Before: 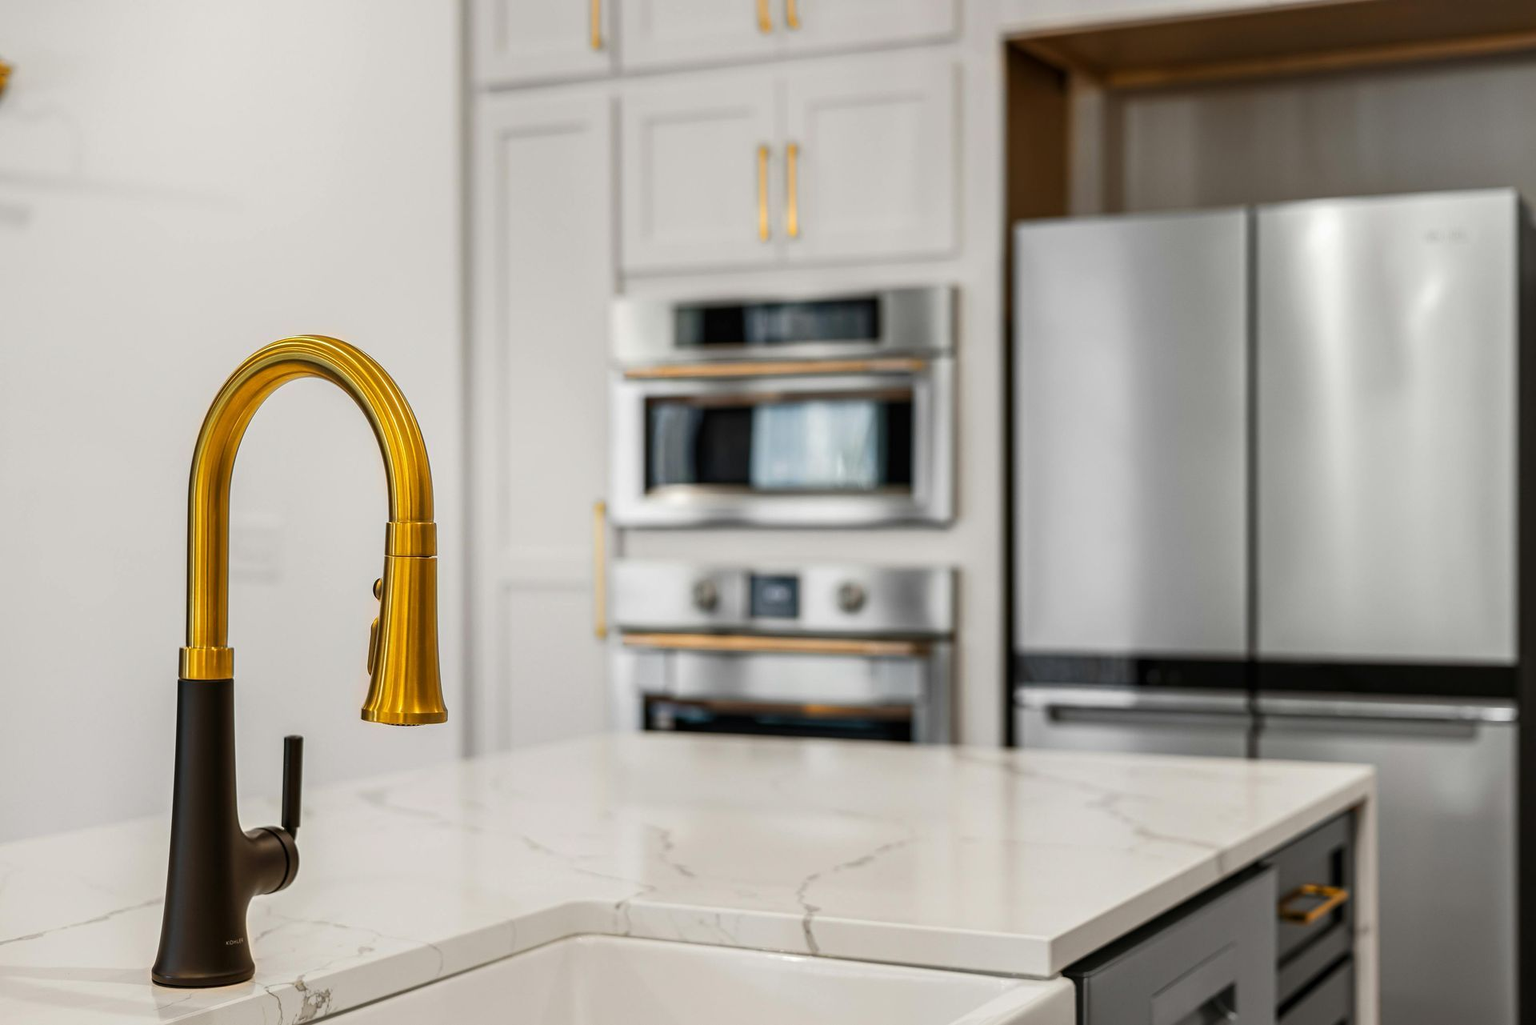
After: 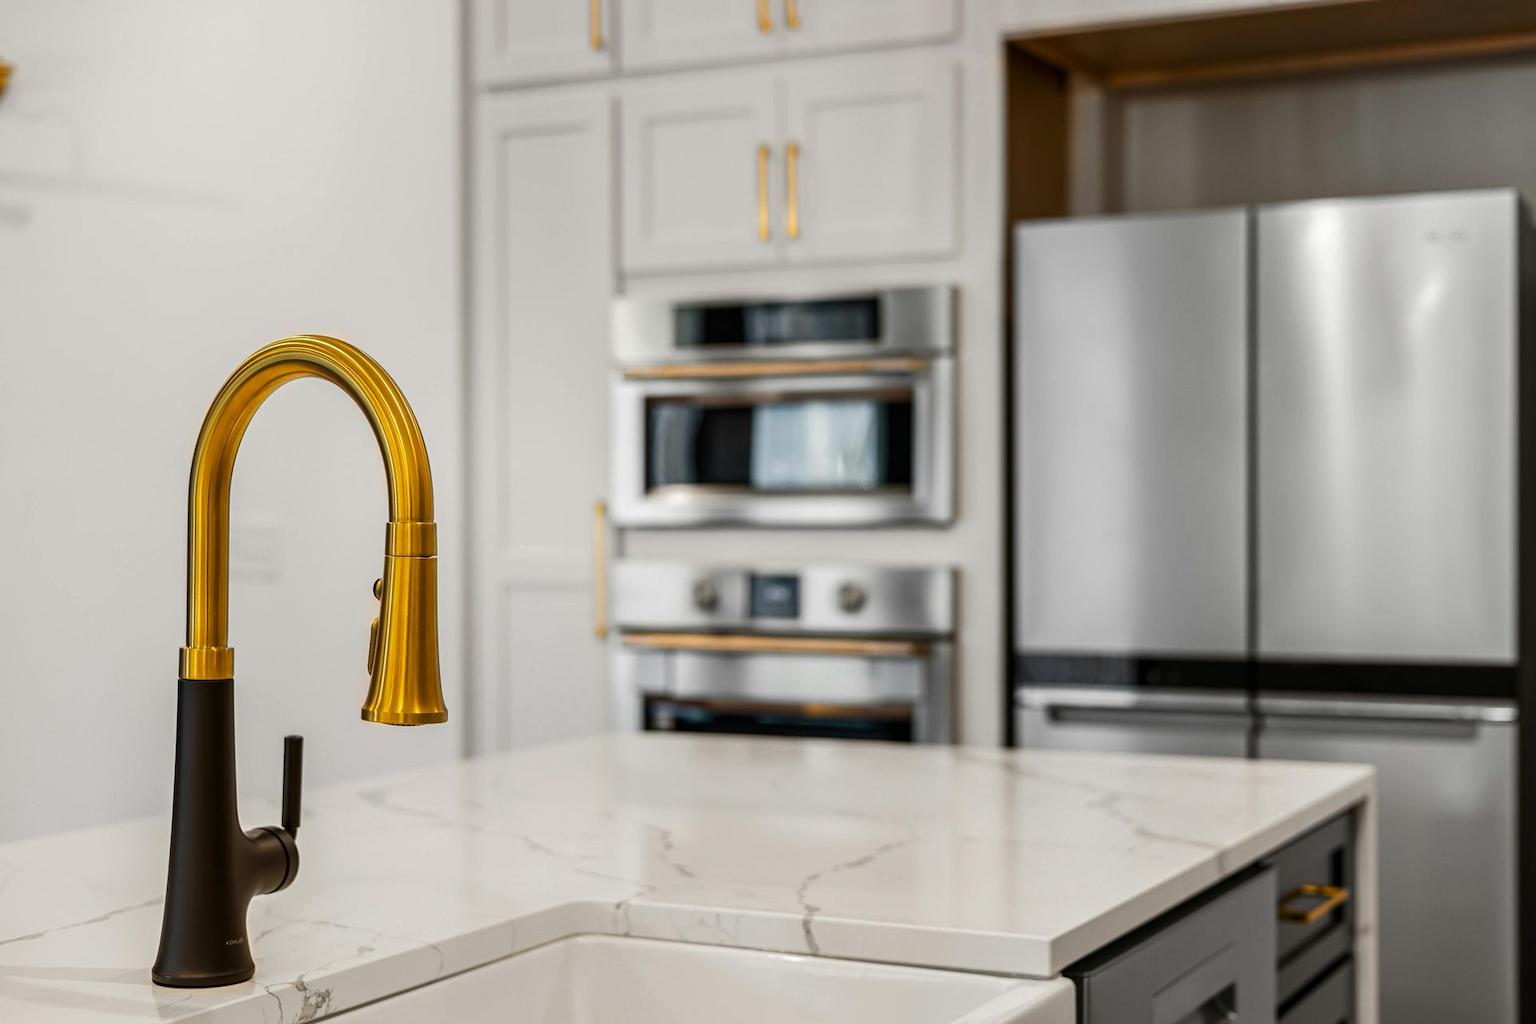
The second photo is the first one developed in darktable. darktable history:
contrast brightness saturation: contrast 0.026, brightness -0.037
